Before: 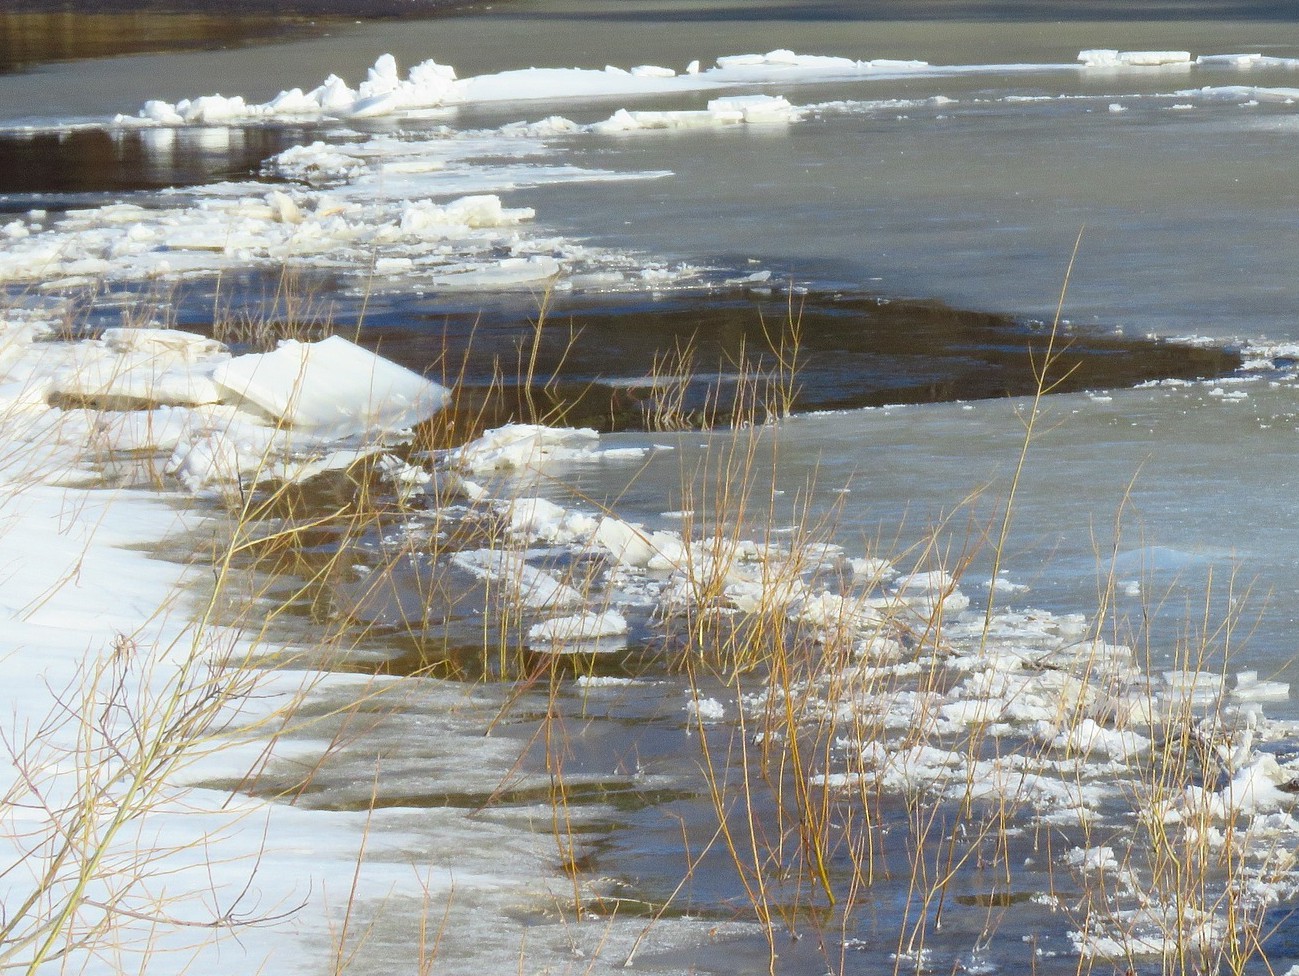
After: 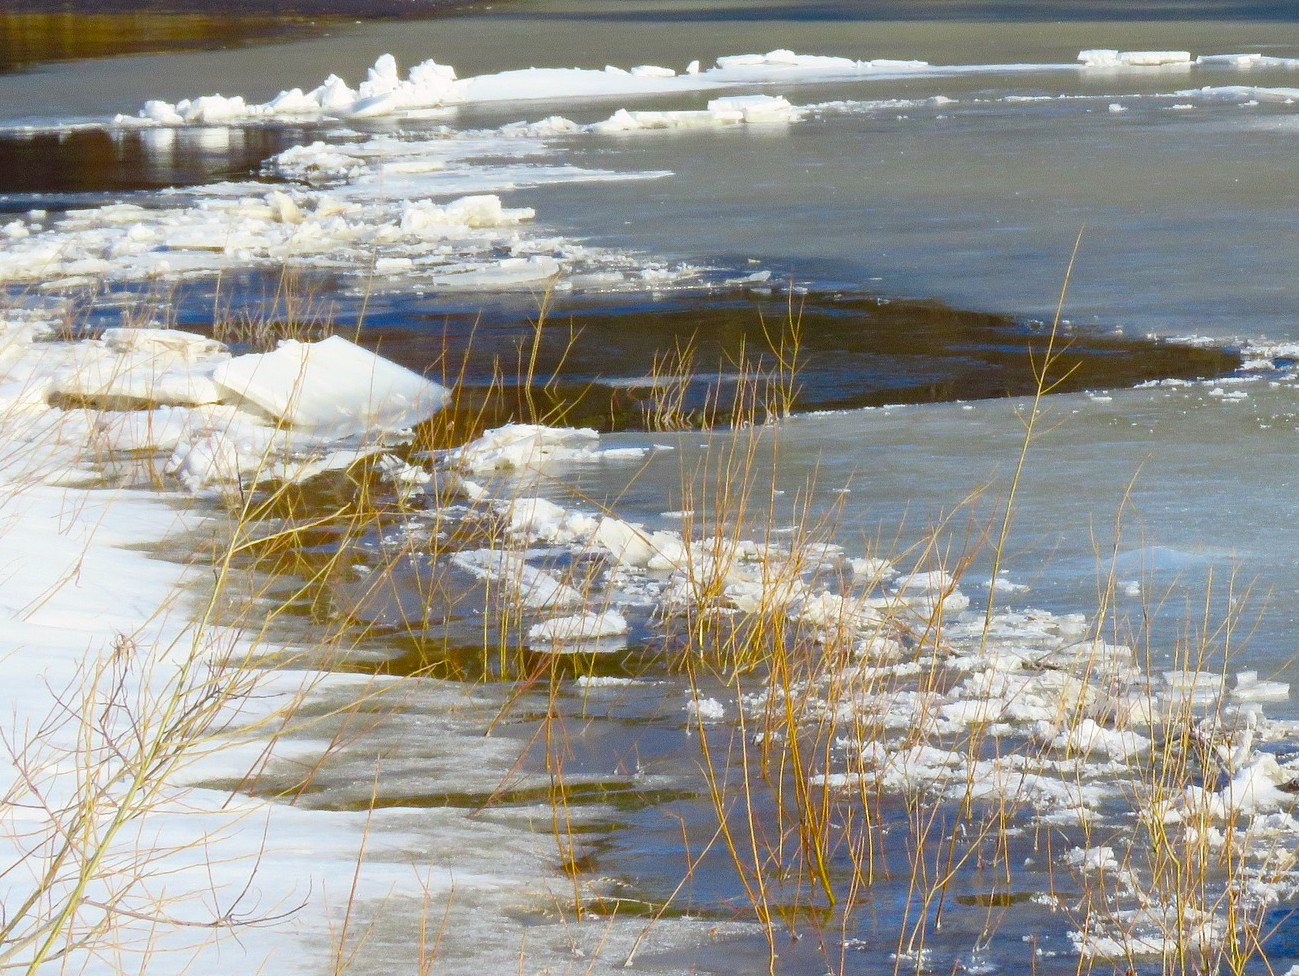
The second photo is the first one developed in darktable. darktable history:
color balance rgb: highlights gain › luminance 0.949%, highlights gain › chroma 0.457%, highlights gain › hue 42.14°, perceptual saturation grading › global saturation 34.937%, perceptual saturation grading › highlights -25.693%, perceptual saturation grading › shadows 49.97%, global vibrance 8.356%
